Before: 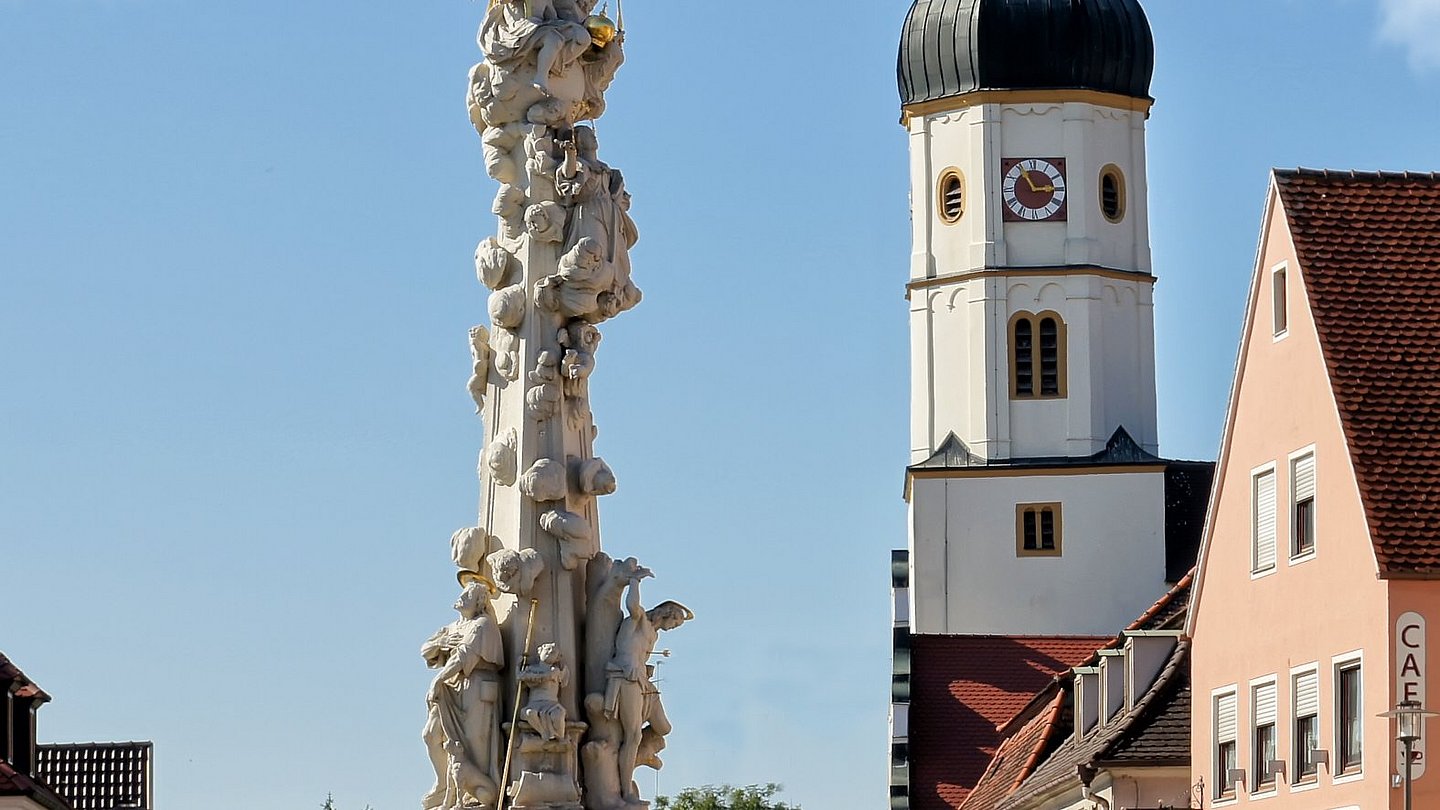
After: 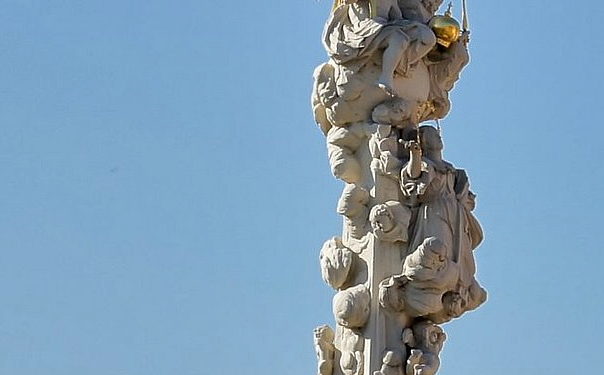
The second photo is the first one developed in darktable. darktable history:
crop and rotate: left 10.817%, top 0.062%, right 47.194%, bottom 53.626%
shadows and highlights: shadows 52.42, soften with gaussian
